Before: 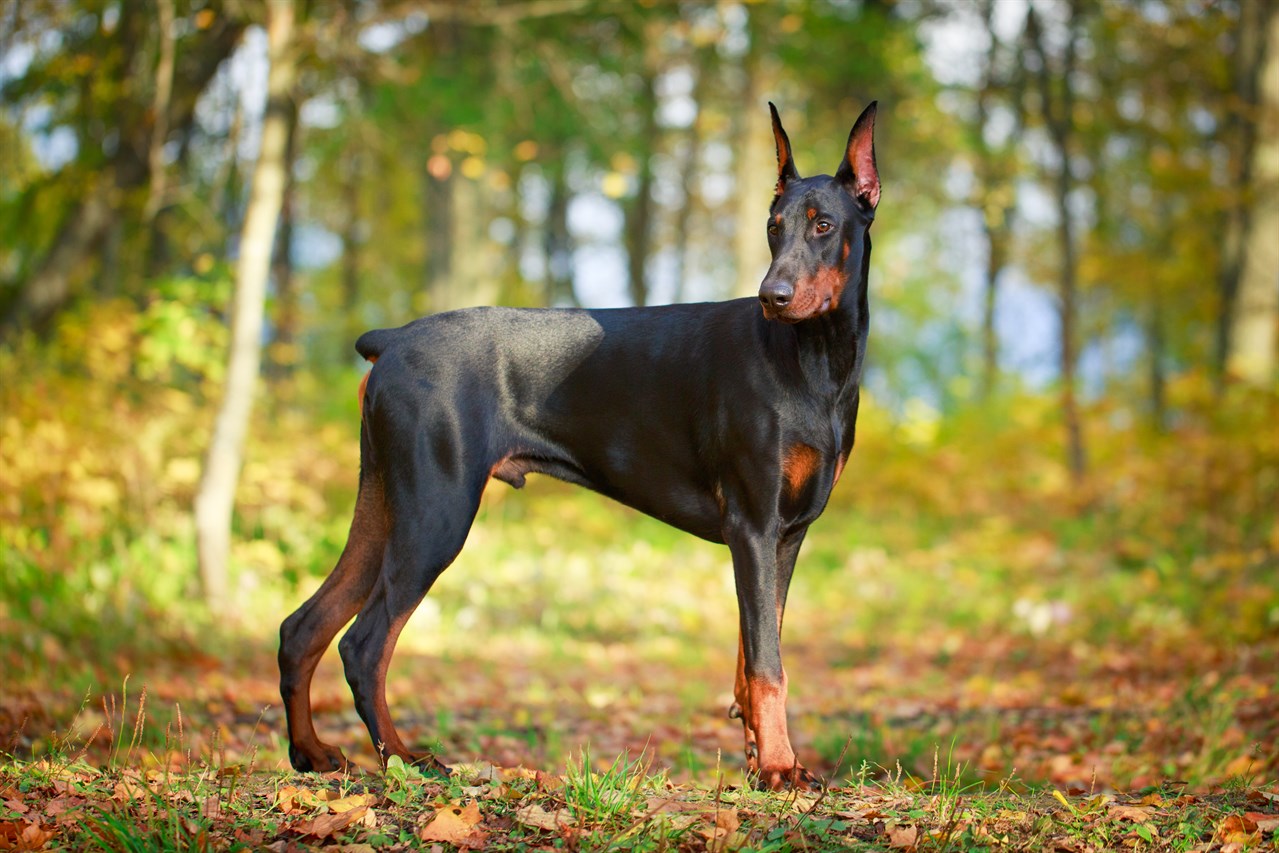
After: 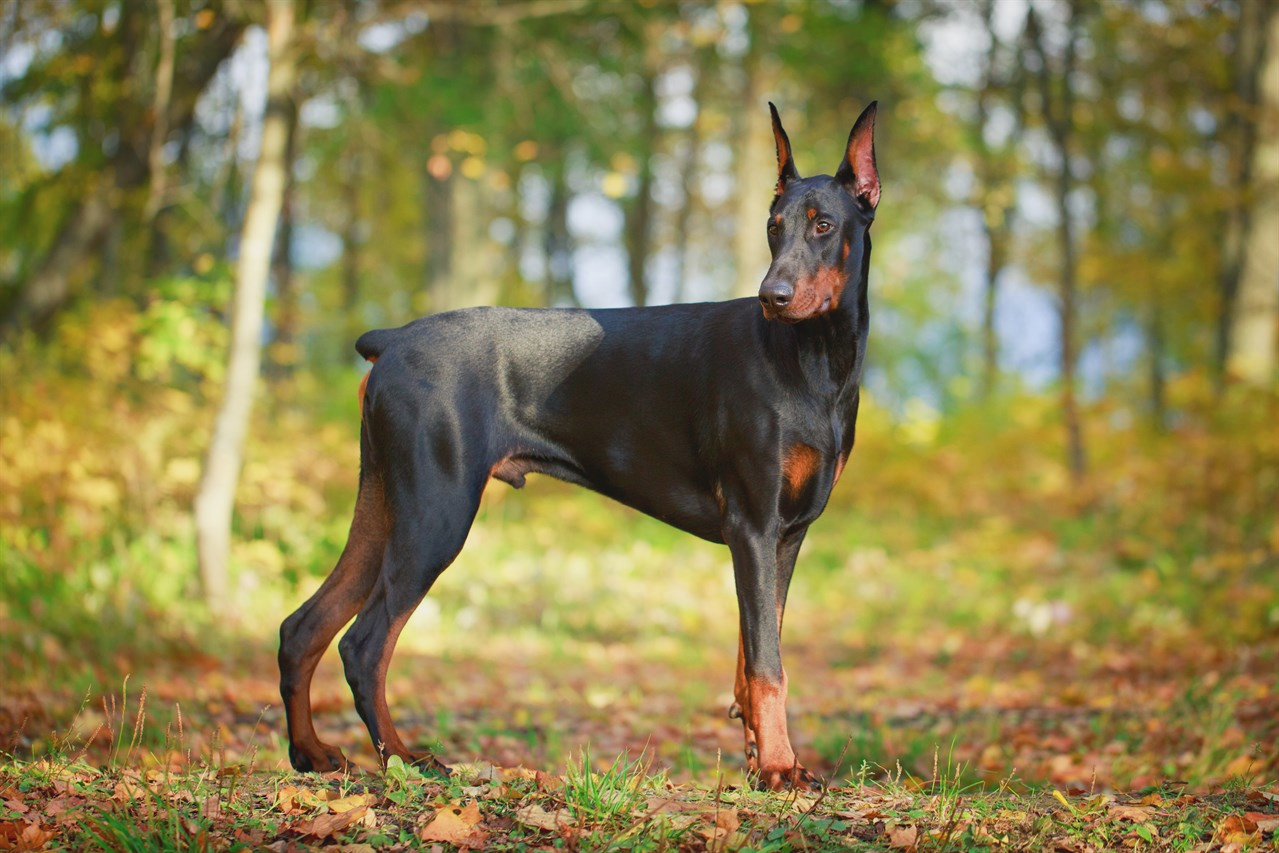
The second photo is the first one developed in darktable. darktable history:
contrast brightness saturation: contrast -0.105, saturation -0.101
